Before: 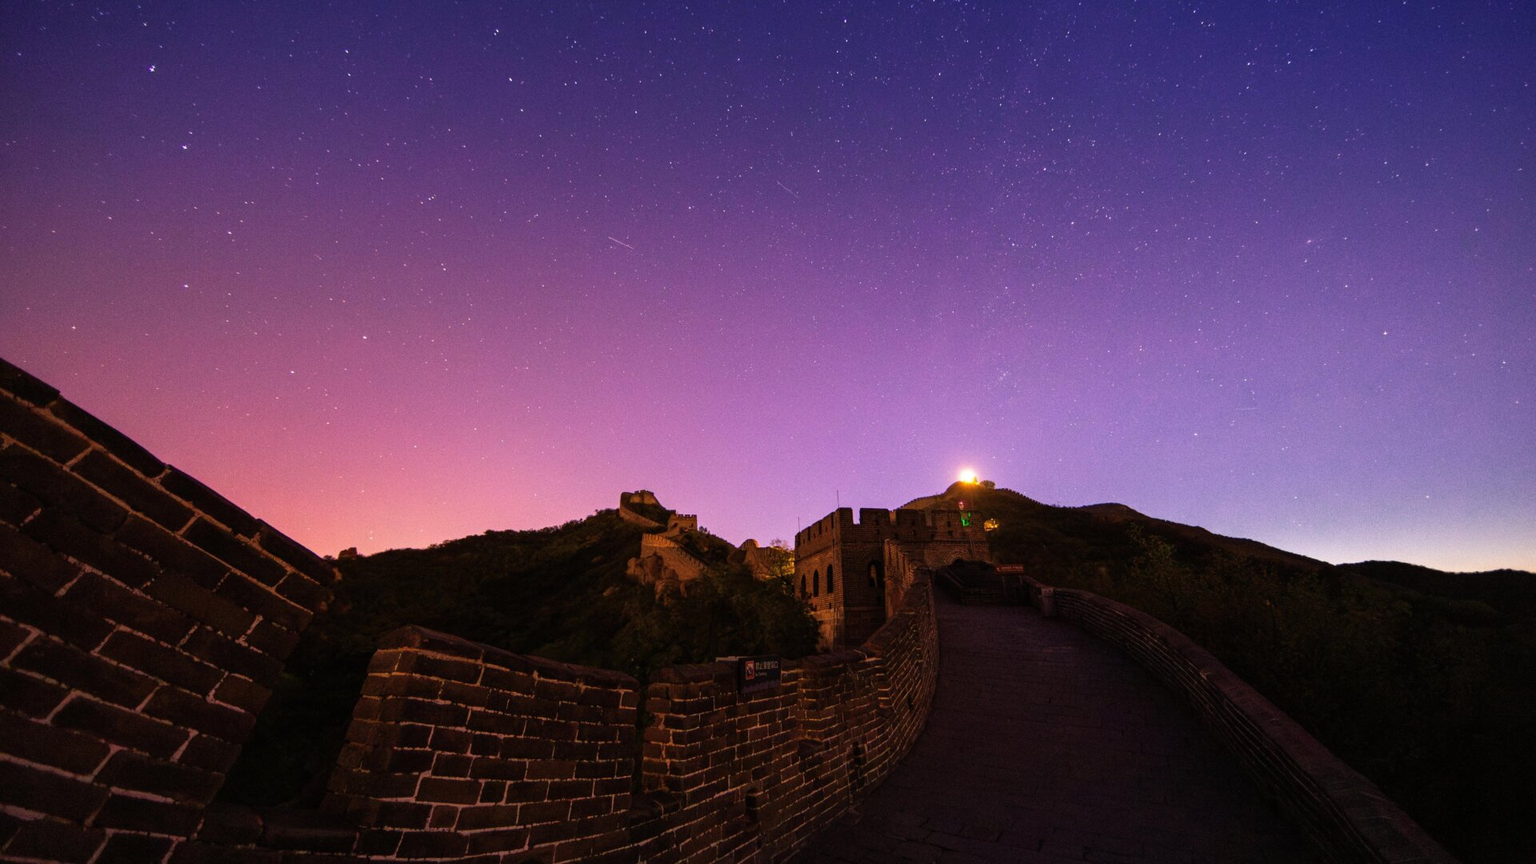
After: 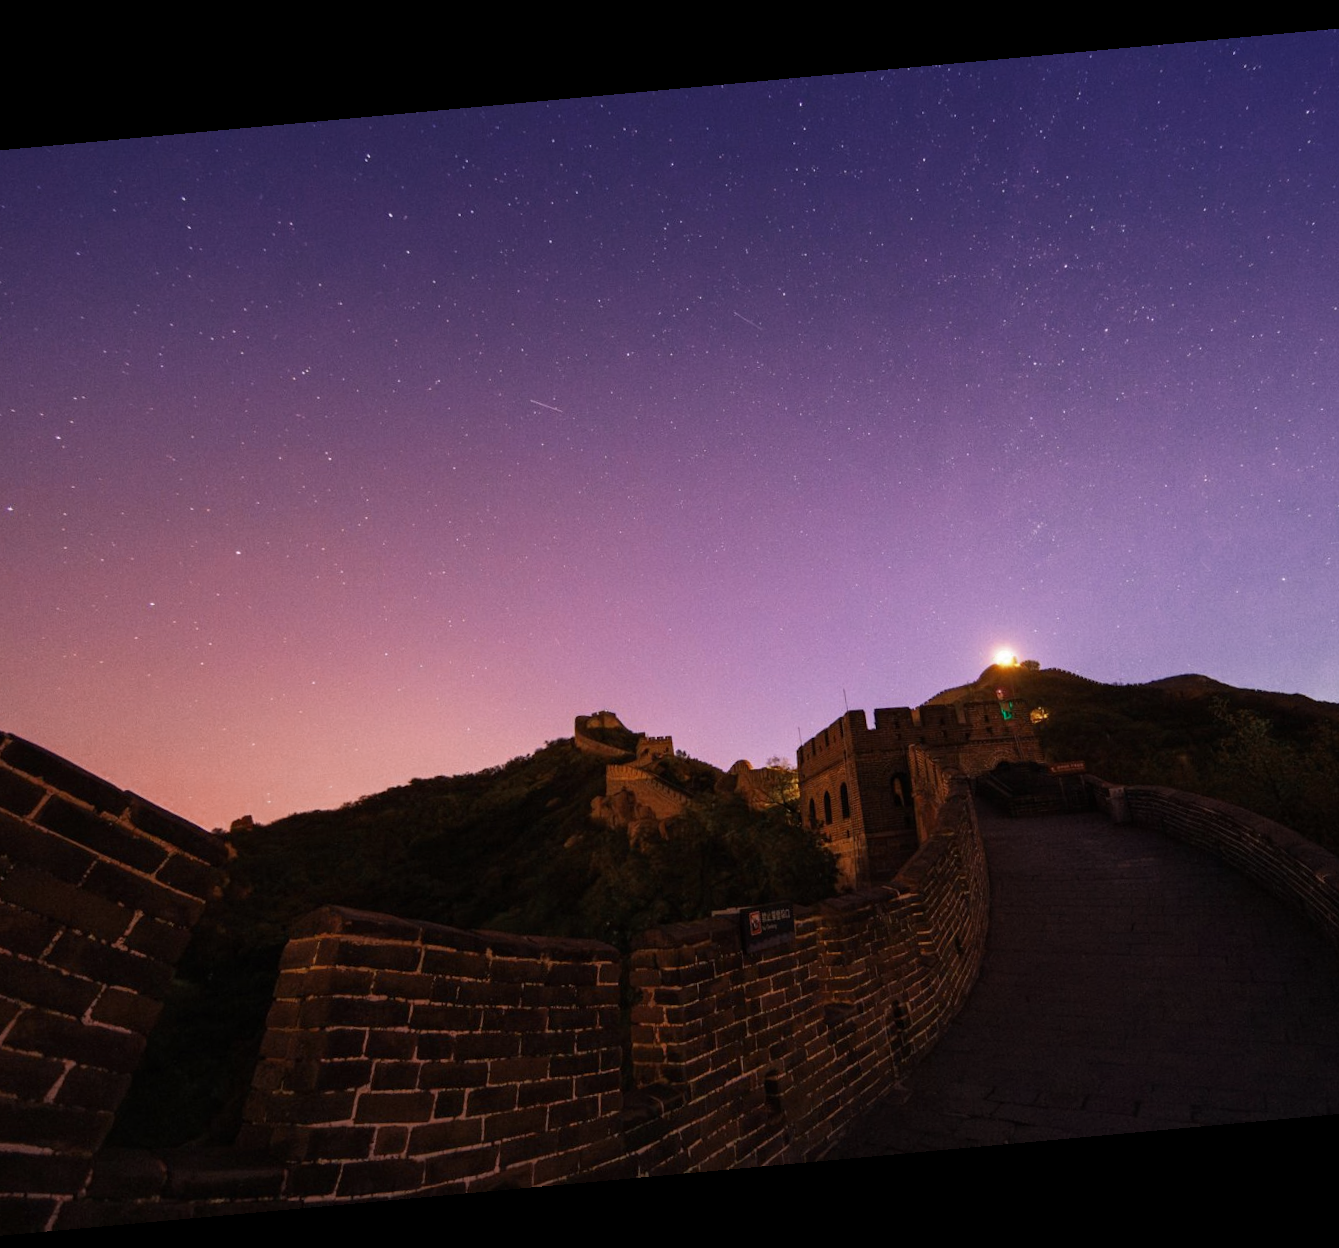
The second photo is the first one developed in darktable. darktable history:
color zones: curves: ch0 [(0, 0.5) (0.125, 0.4) (0.25, 0.5) (0.375, 0.4) (0.5, 0.4) (0.625, 0.35) (0.75, 0.35) (0.875, 0.5)]; ch1 [(0, 0.35) (0.125, 0.45) (0.25, 0.35) (0.375, 0.35) (0.5, 0.35) (0.625, 0.35) (0.75, 0.45) (0.875, 0.35)]; ch2 [(0, 0.6) (0.125, 0.5) (0.25, 0.5) (0.375, 0.6) (0.5, 0.6) (0.625, 0.5) (0.75, 0.5) (0.875, 0.5)]
crop and rotate: left 12.648%, right 20.685%
rotate and perspective: rotation -5.2°, automatic cropping off
